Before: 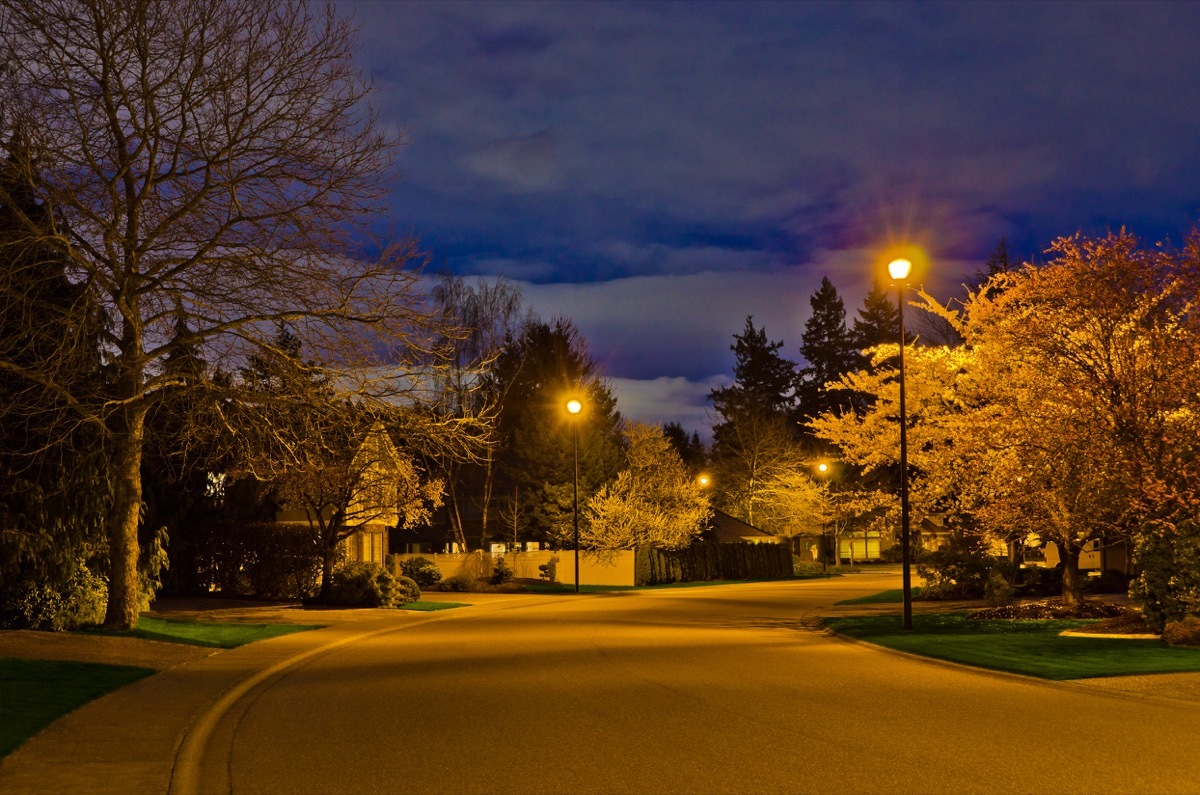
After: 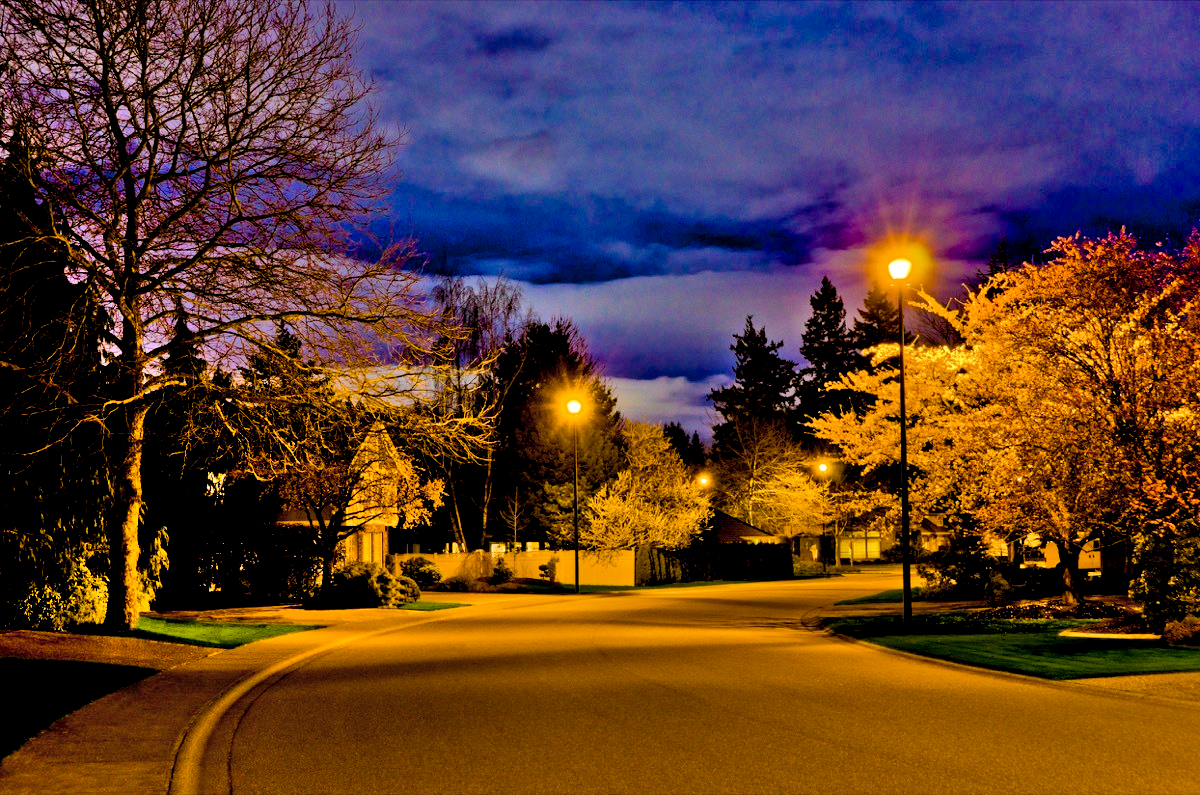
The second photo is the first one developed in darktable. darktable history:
color balance rgb: shadows lift › luminance -9.41%, highlights gain › luminance 17.6%, global offset › luminance -1.45%, perceptual saturation grading › highlights -17.77%, perceptual saturation grading › mid-tones 33.1%, perceptual saturation grading › shadows 50.52%, global vibrance 24.22%
shadows and highlights: shadows 60, soften with gaussian
